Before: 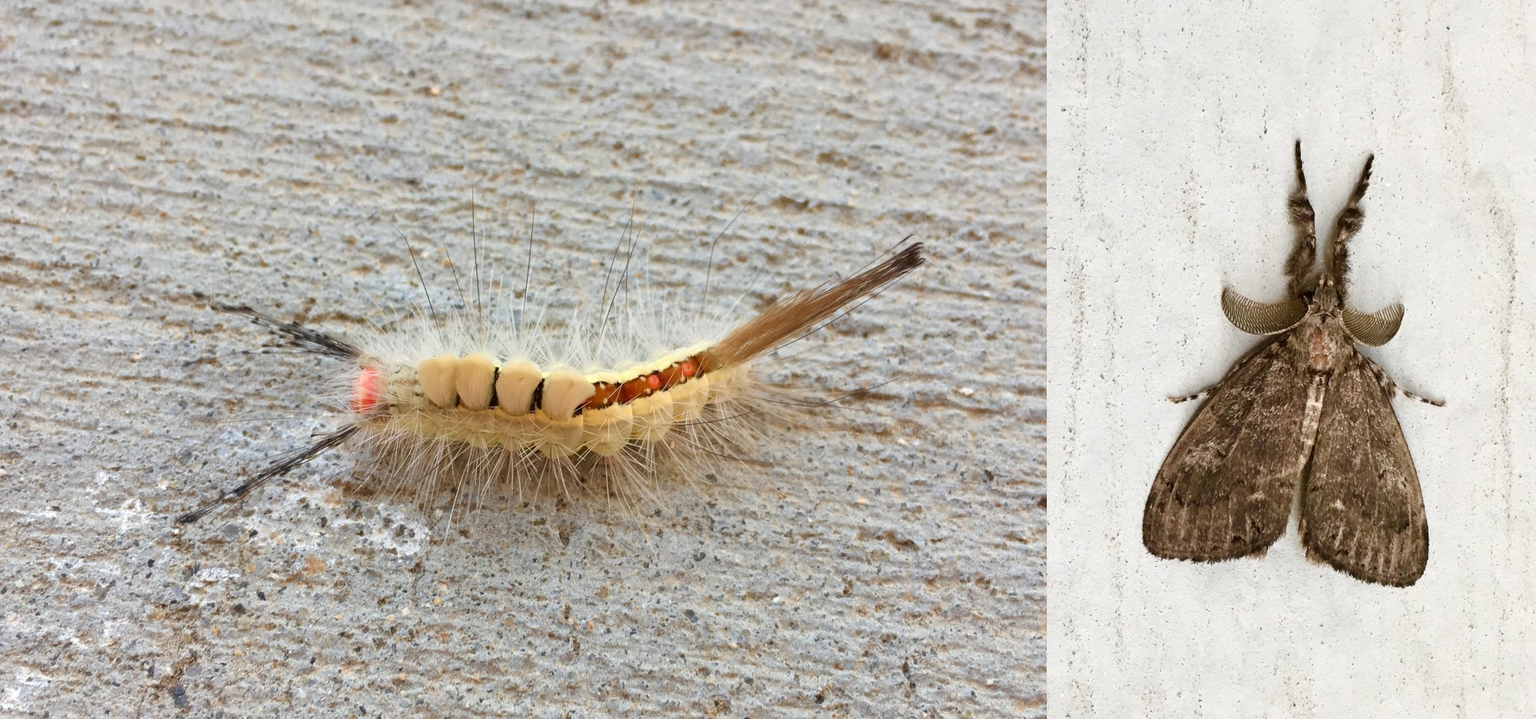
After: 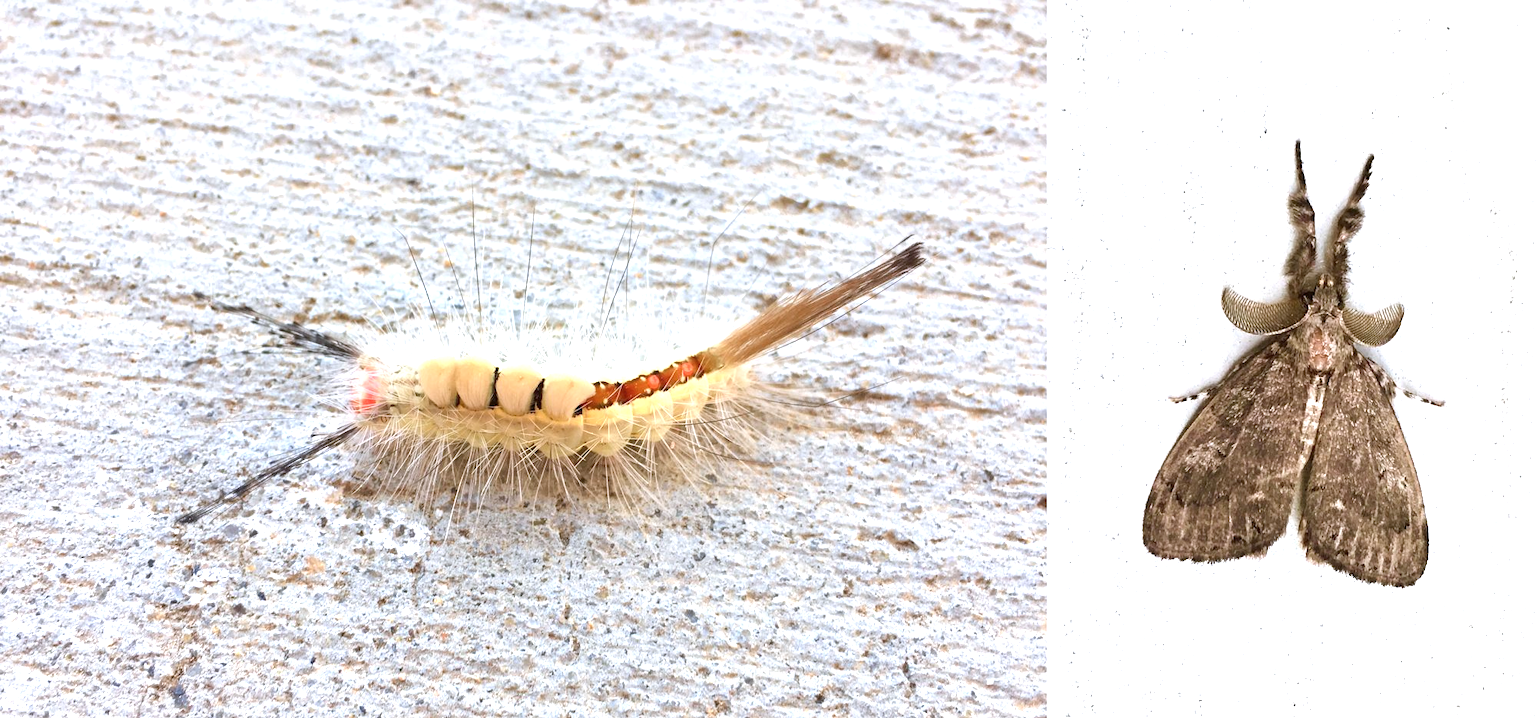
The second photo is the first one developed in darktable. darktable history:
color calibration: illuminant as shot in camera, x 0.358, y 0.373, temperature 4628.91 K
exposure: black level correction 0, exposure 0.95 EV, compensate exposure bias true, compensate highlight preservation false
